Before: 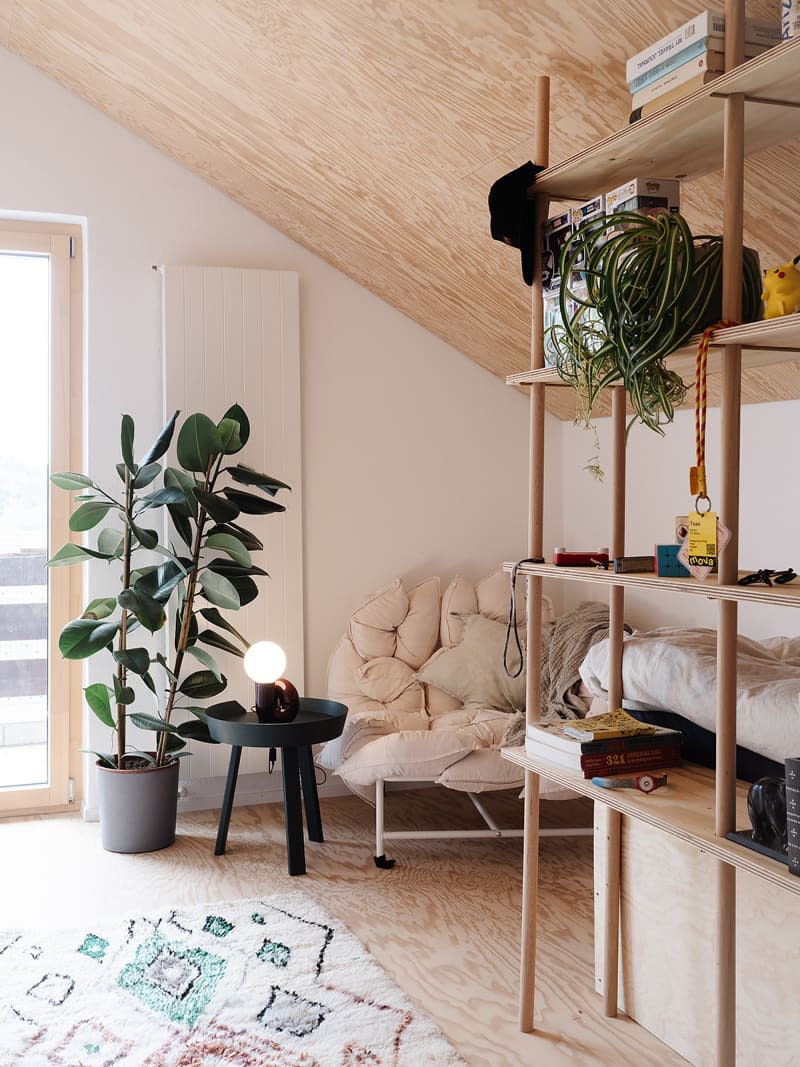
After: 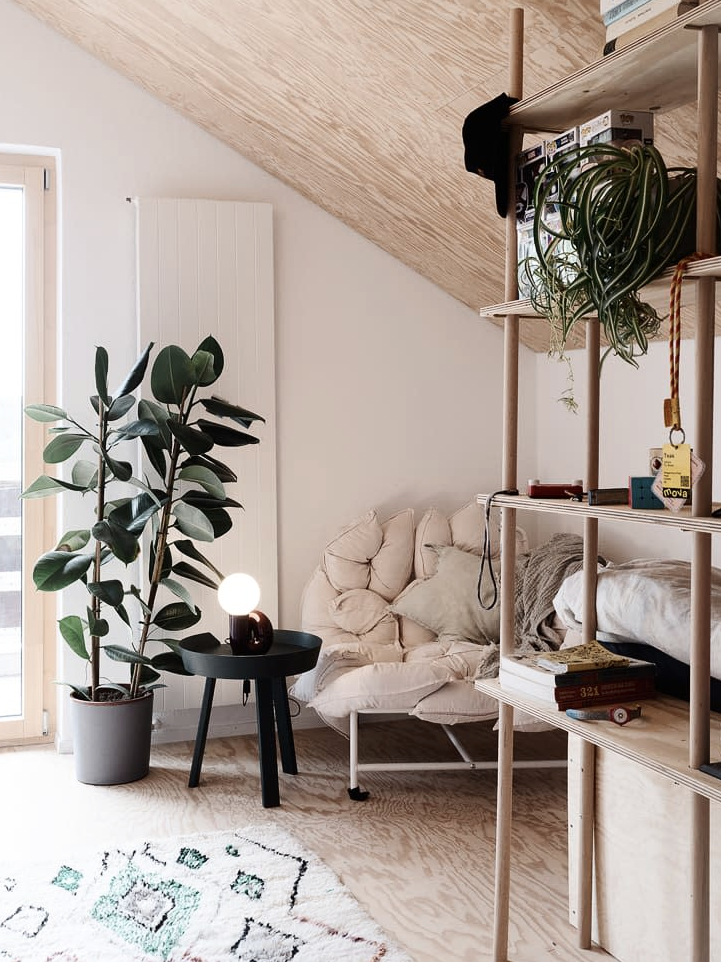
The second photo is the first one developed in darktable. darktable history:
color zones: curves: ch1 [(0, 0.292) (0.001, 0.292) (0.2, 0.264) (0.4, 0.248) (0.6, 0.248) (0.8, 0.264) (0.999, 0.292) (1, 0.292)]
crop: left 3.371%, top 6.466%, right 6.454%, bottom 3.311%
contrast brightness saturation: contrast 0.174, saturation 0.302
